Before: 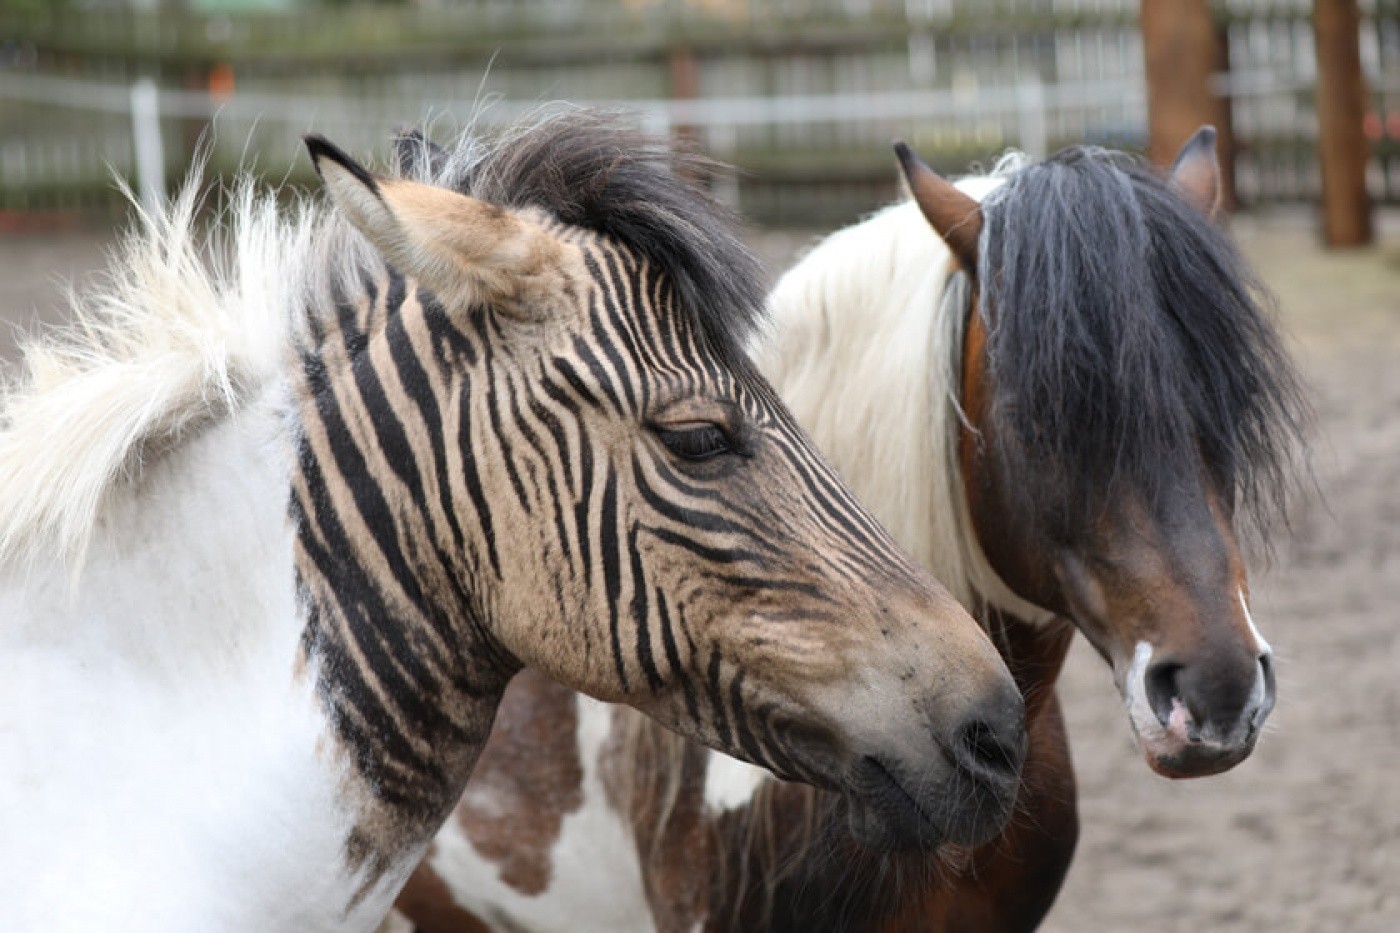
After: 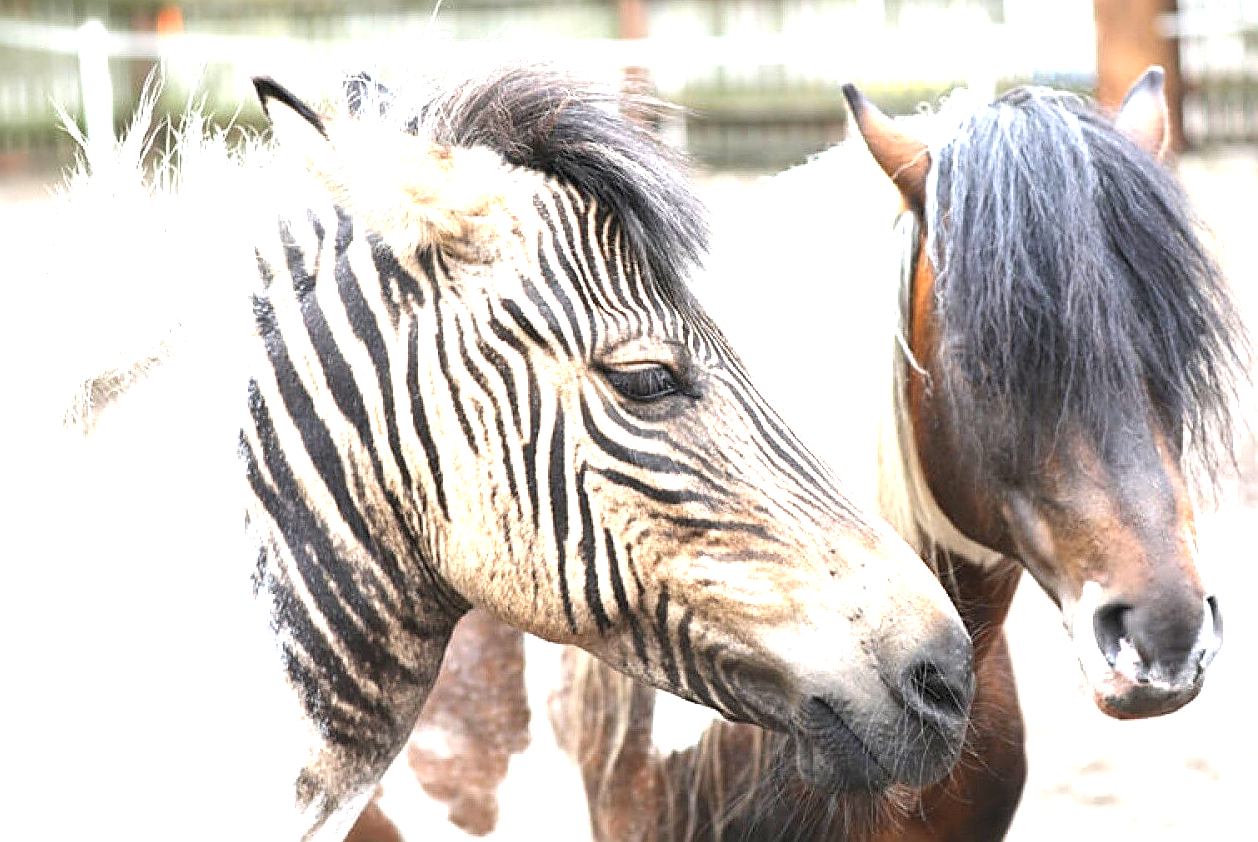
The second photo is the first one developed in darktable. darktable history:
exposure: black level correction 0, exposure 1.998 EV, compensate highlight preservation false
sharpen: amount 0.571
crop: left 3.777%, top 6.368%, right 6.31%, bottom 3.313%
